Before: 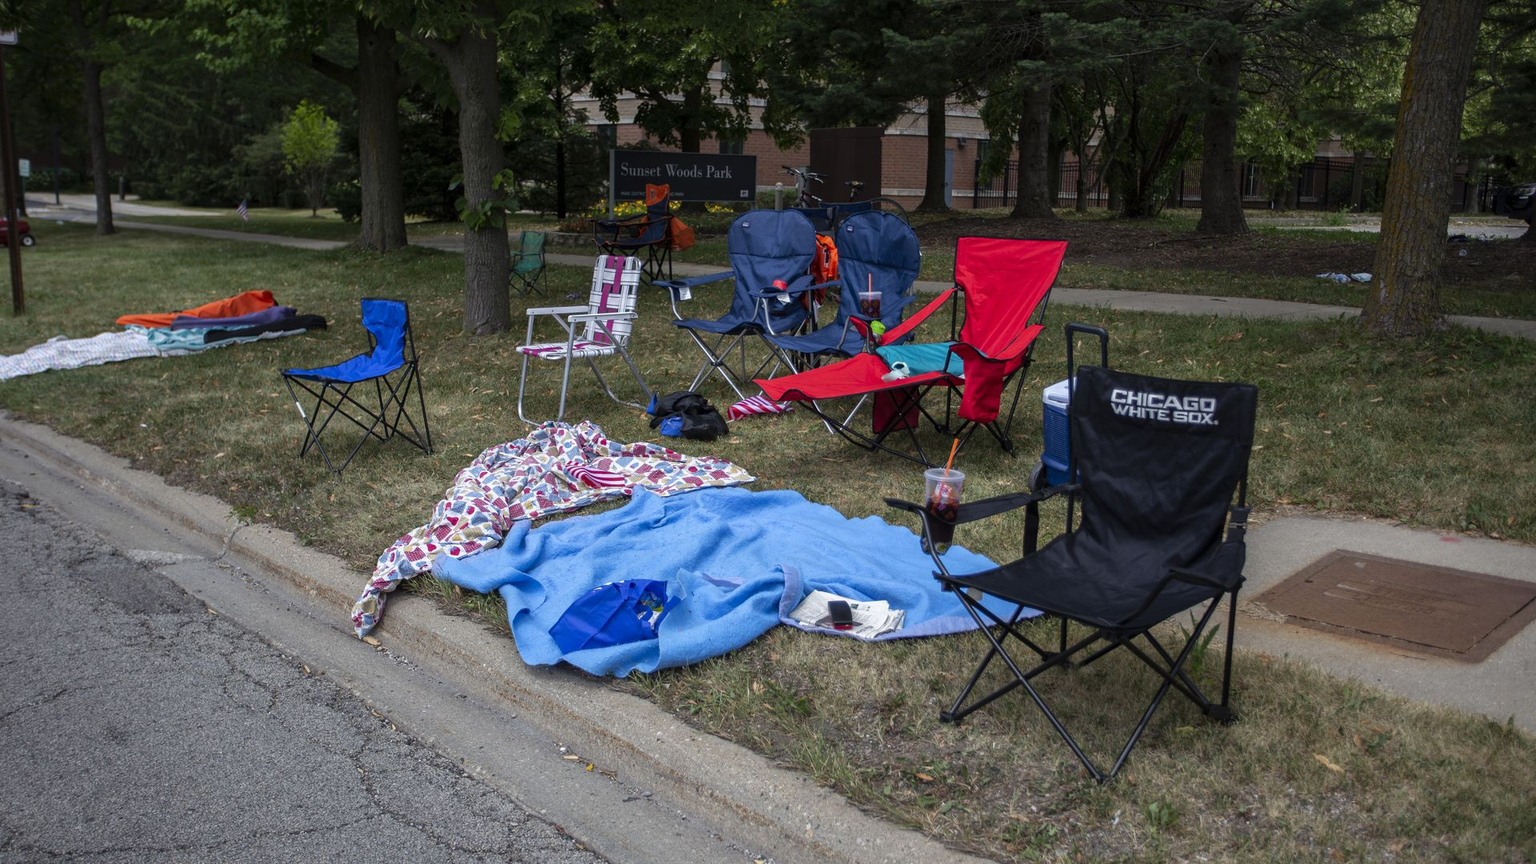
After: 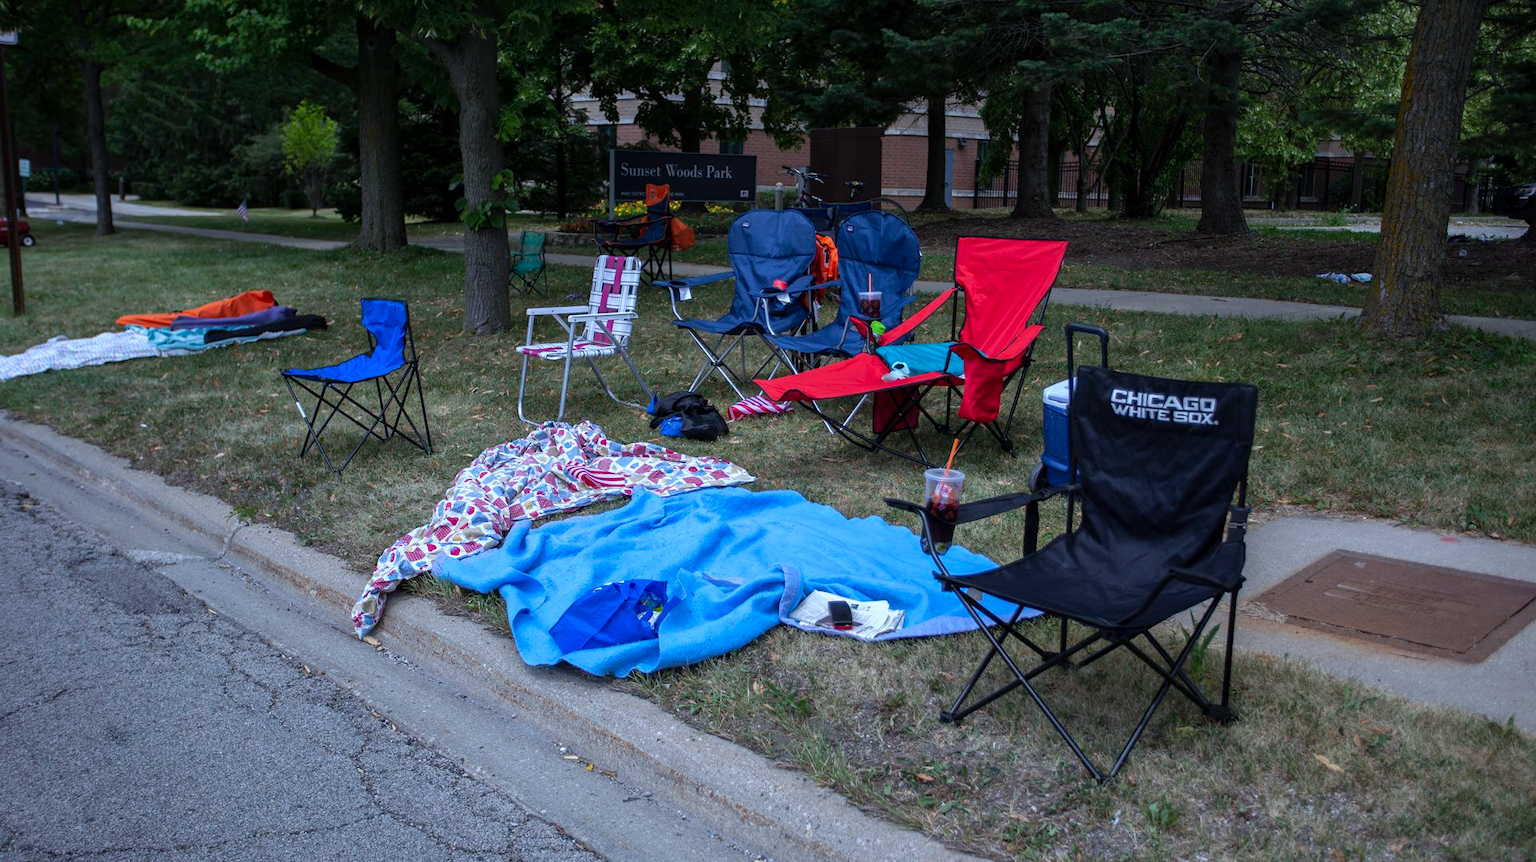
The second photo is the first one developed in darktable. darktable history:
crop: top 0.05%, bottom 0.098%
white balance: red 0.948, green 1.02, blue 1.176
